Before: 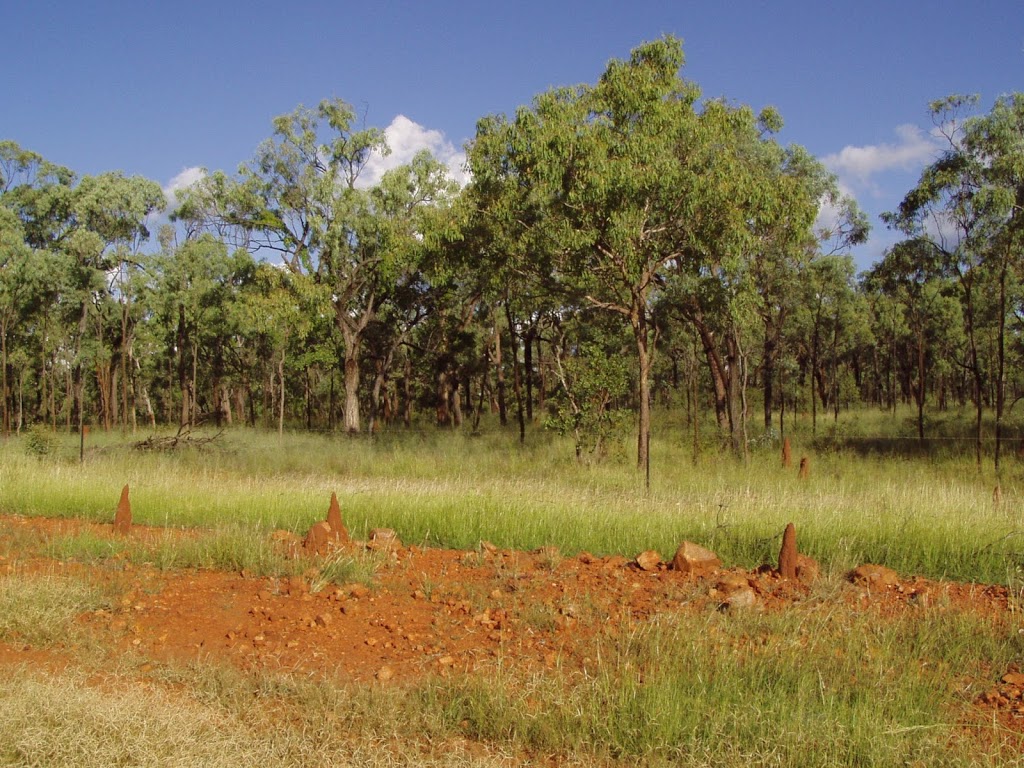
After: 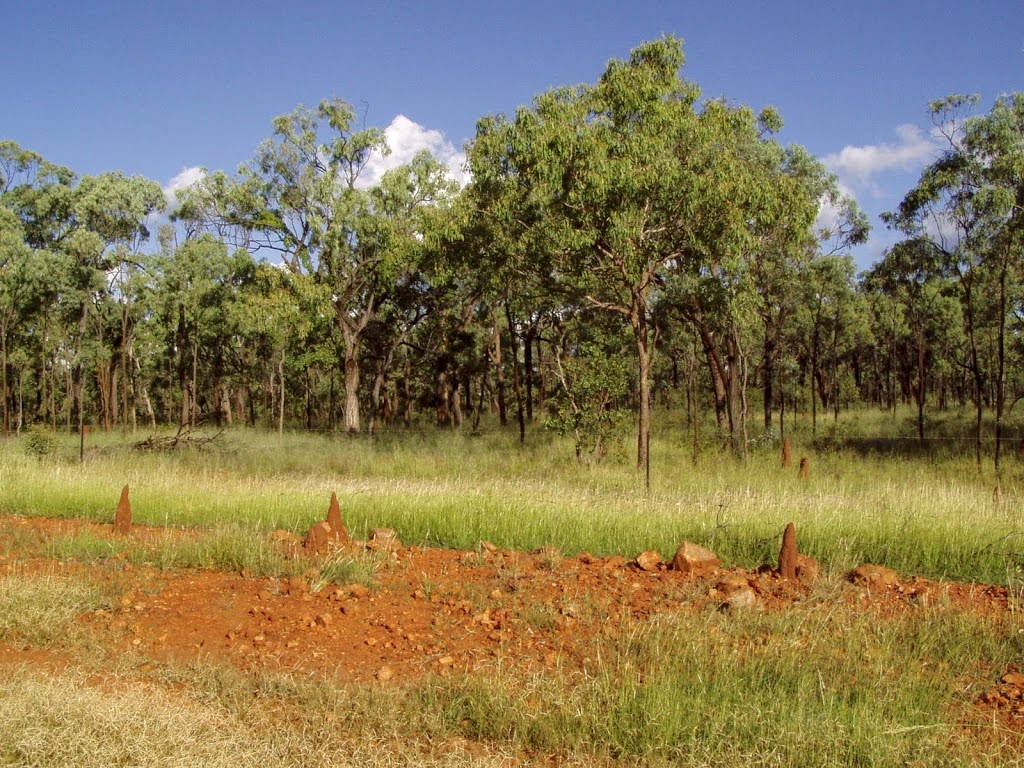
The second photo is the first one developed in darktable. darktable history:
exposure: exposure 0.128 EV, compensate highlight preservation false
local contrast: on, module defaults
